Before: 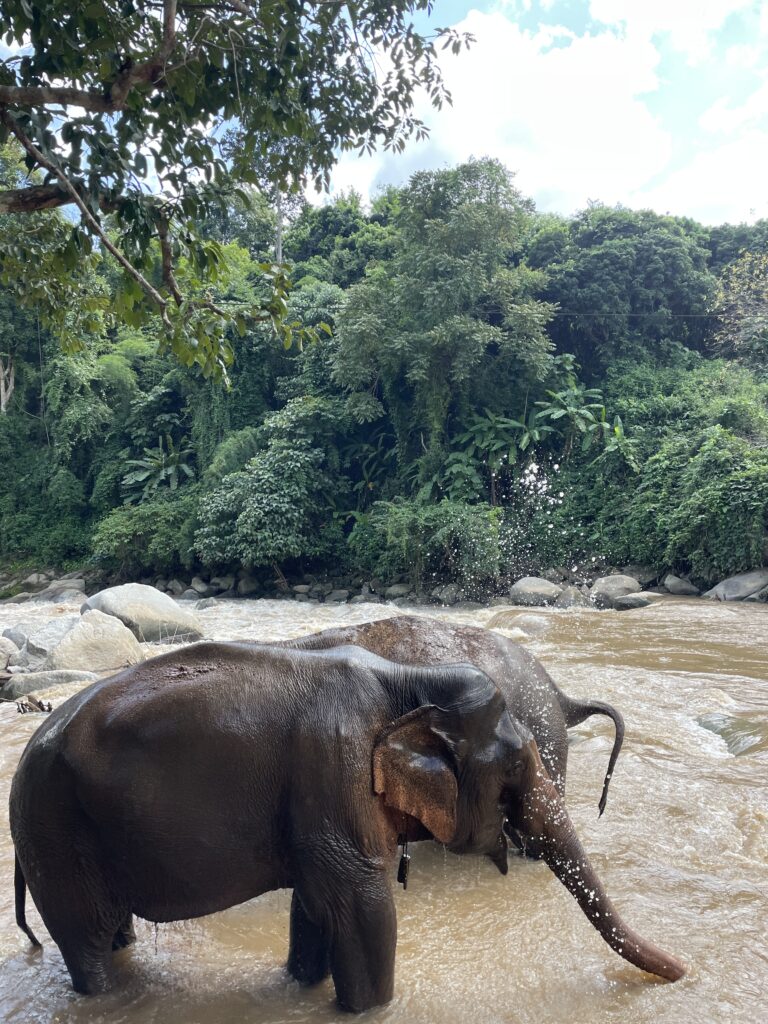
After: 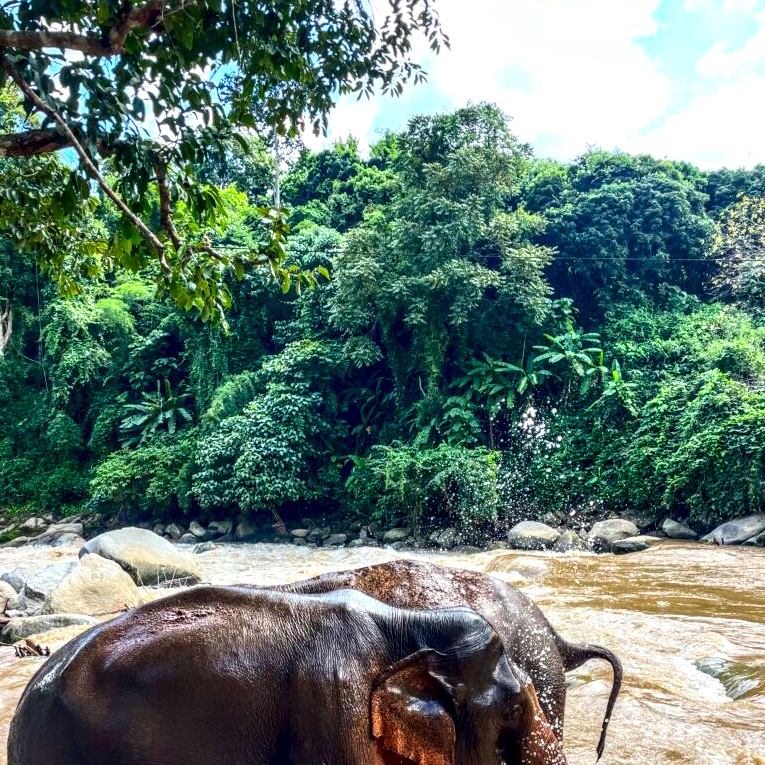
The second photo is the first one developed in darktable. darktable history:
crop: left 0.288%, top 5.473%, bottom 19.799%
local contrast: highlights 2%, shadows 7%, detail 182%
contrast brightness saturation: contrast 0.256, brightness 0.018, saturation 0.853
